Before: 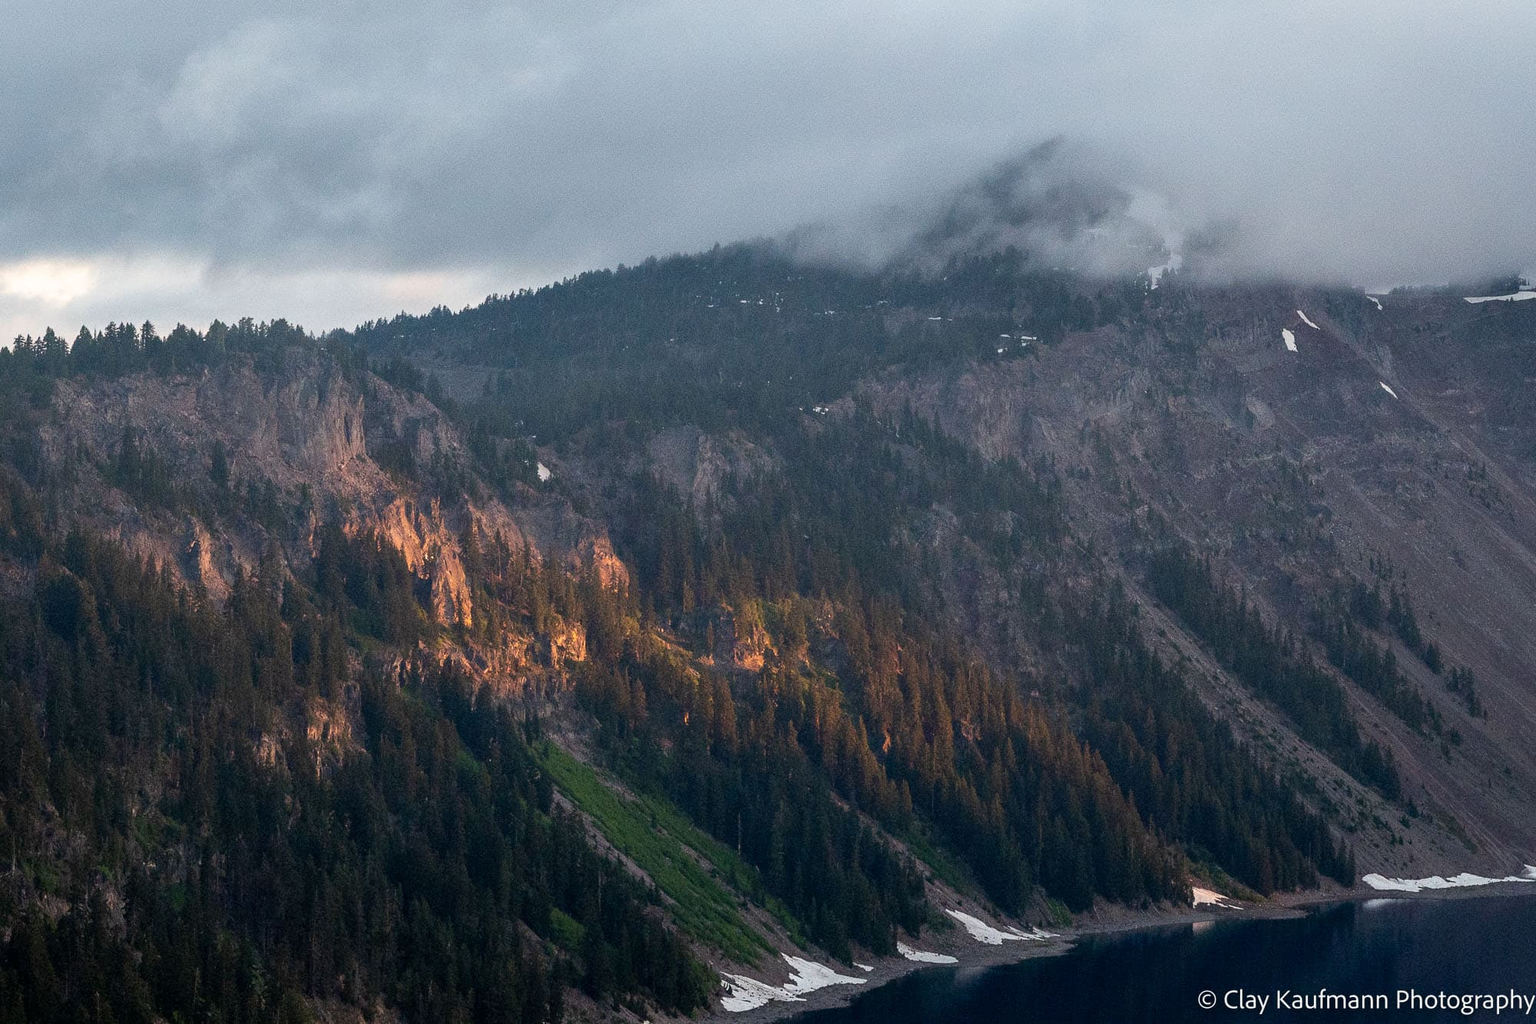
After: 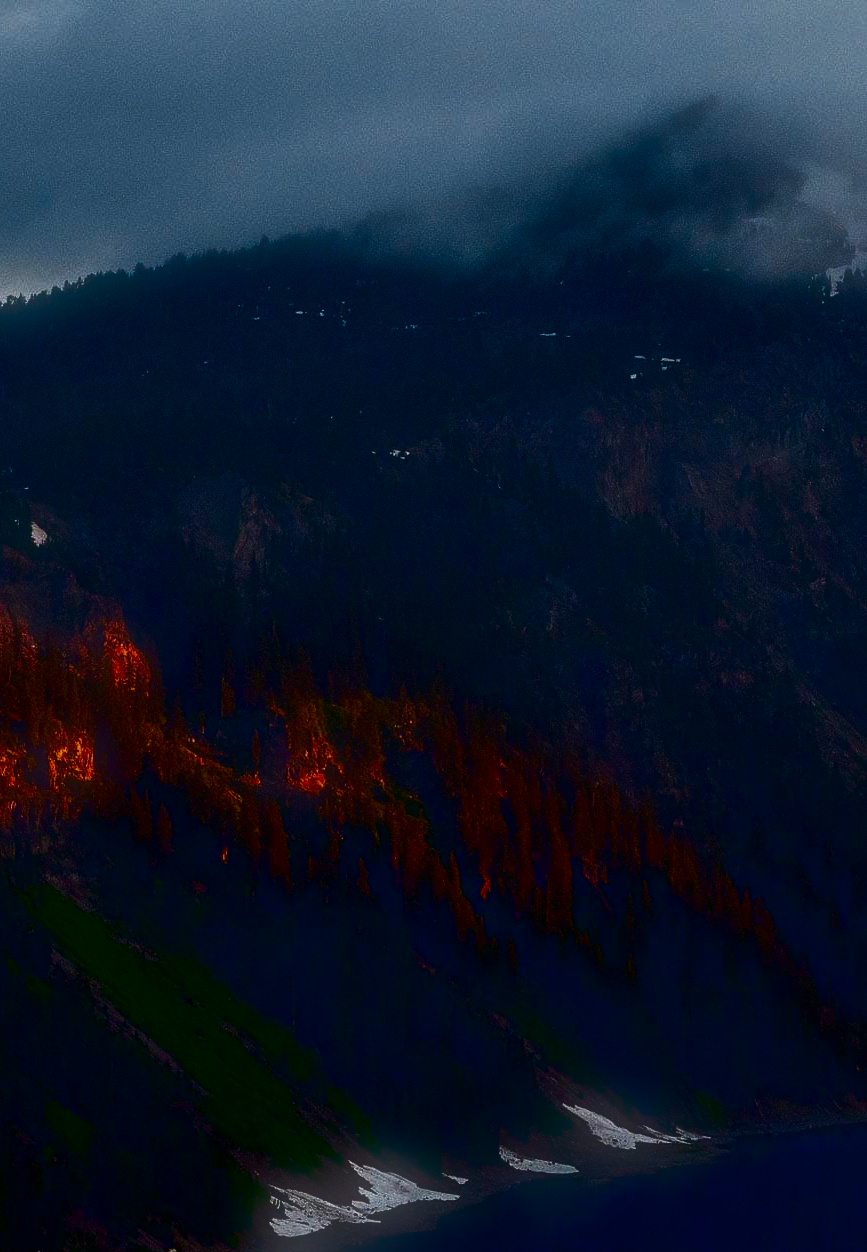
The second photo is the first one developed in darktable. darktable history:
local contrast: highlights 25%, shadows 75%, midtone range 0.75
crop: left 33.452%, top 6.025%, right 23.155%
soften: size 60.24%, saturation 65.46%, brightness 0.506 EV, mix 25.7%
contrast brightness saturation: brightness -1, saturation 1
